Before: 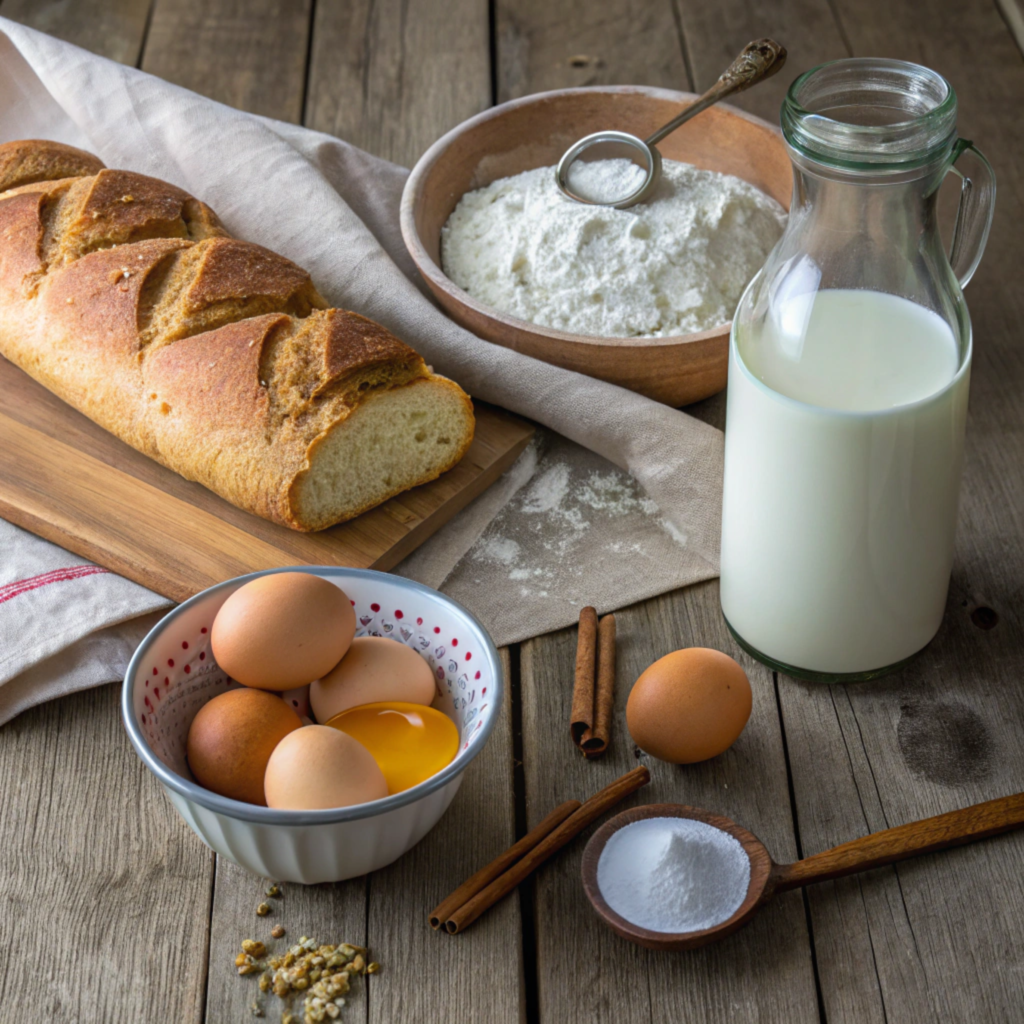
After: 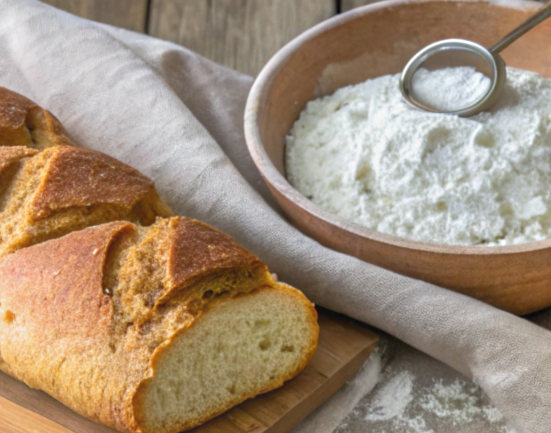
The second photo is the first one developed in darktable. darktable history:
tone equalizer: -8 EV 1 EV, -7 EV 1 EV, -6 EV 1 EV, -5 EV 1 EV, -4 EV 1 EV, -3 EV 0.75 EV, -2 EV 0.5 EV, -1 EV 0.25 EV
crop: left 15.306%, top 9.065%, right 30.789%, bottom 48.638%
